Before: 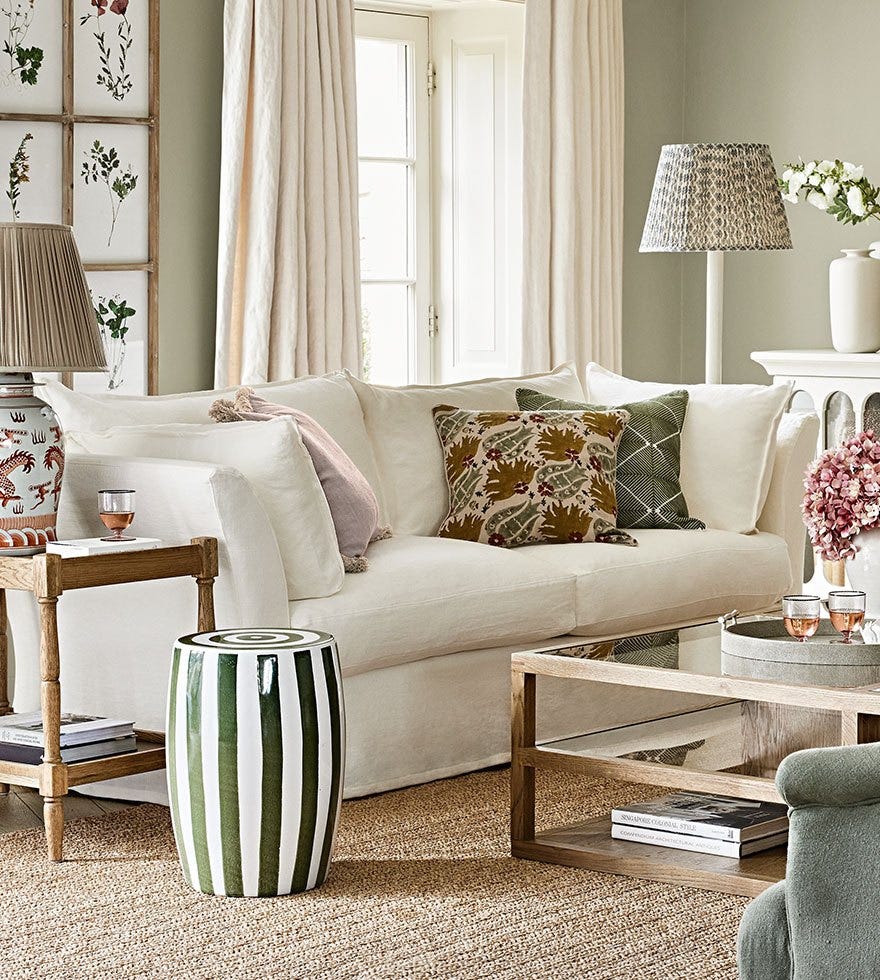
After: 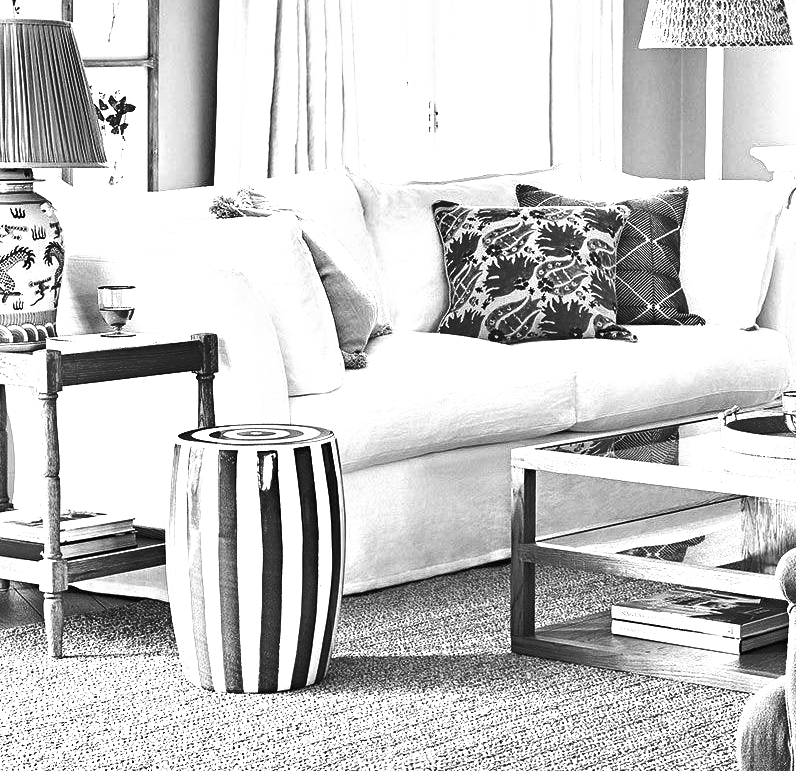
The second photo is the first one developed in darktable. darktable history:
monochrome: a 32, b 64, size 2.3
exposure: black level correction 0, exposure 1.198 EV, compensate exposure bias true, compensate highlight preservation false
crop: top 20.916%, right 9.437%, bottom 0.316%
shadows and highlights: shadows 49, highlights -41, soften with gaussian
